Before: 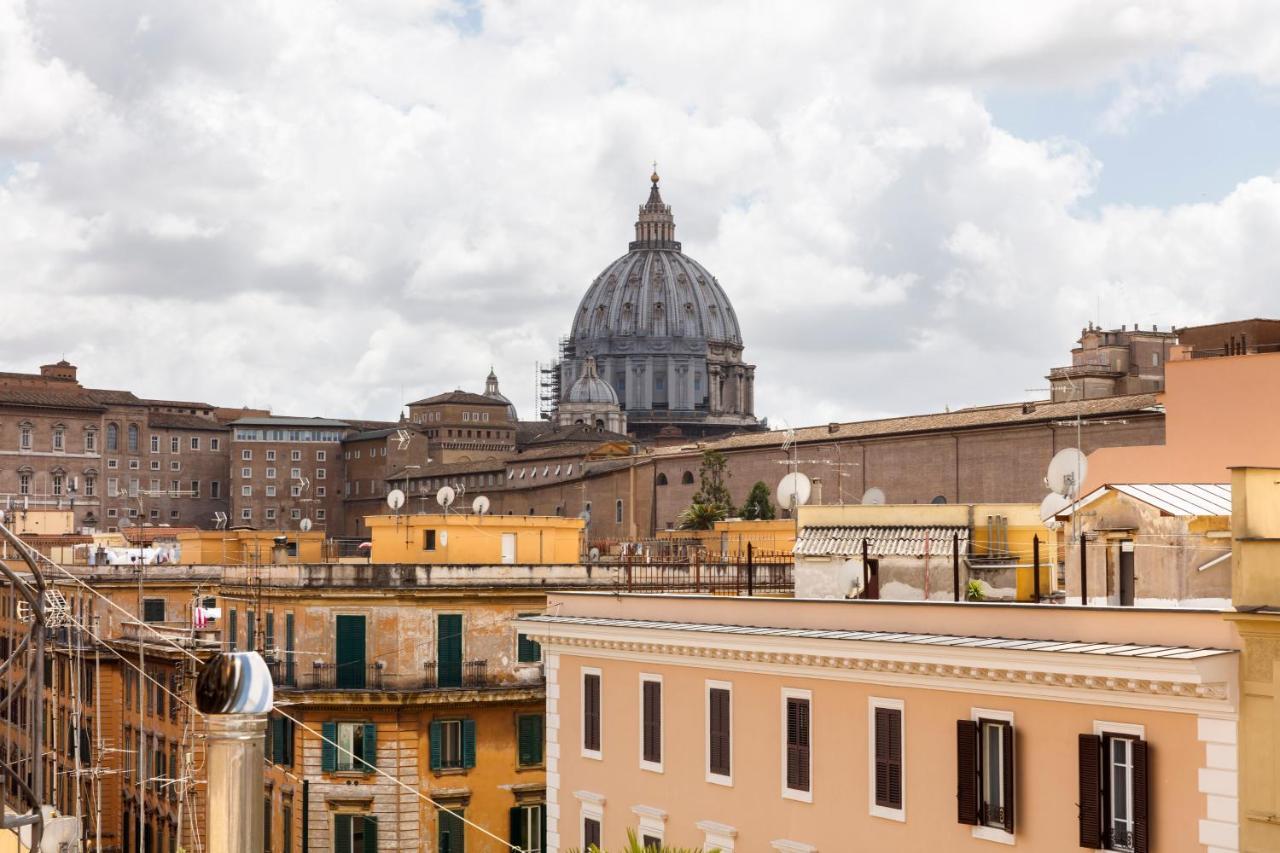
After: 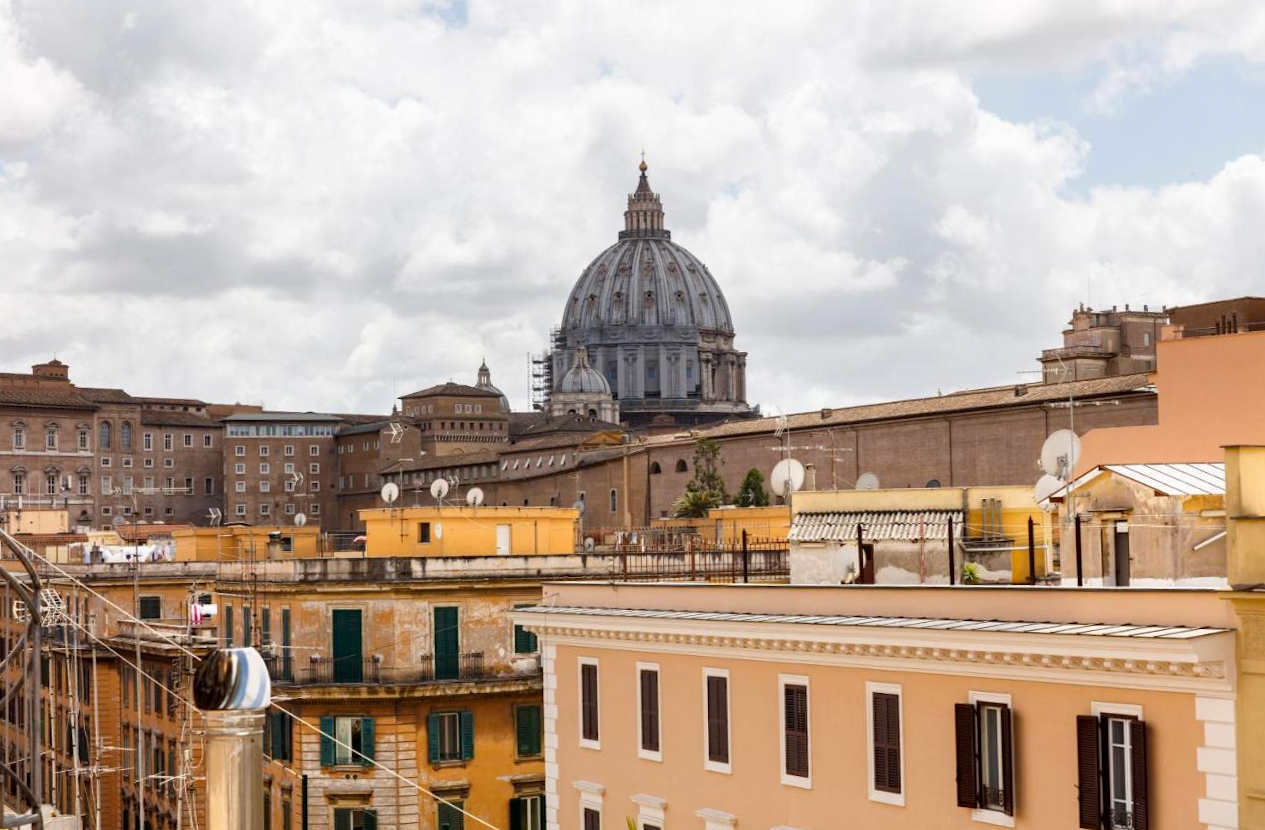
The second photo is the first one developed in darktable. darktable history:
rotate and perspective: rotation -1°, crop left 0.011, crop right 0.989, crop top 0.025, crop bottom 0.975
haze removal: compatibility mode true, adaptive false
